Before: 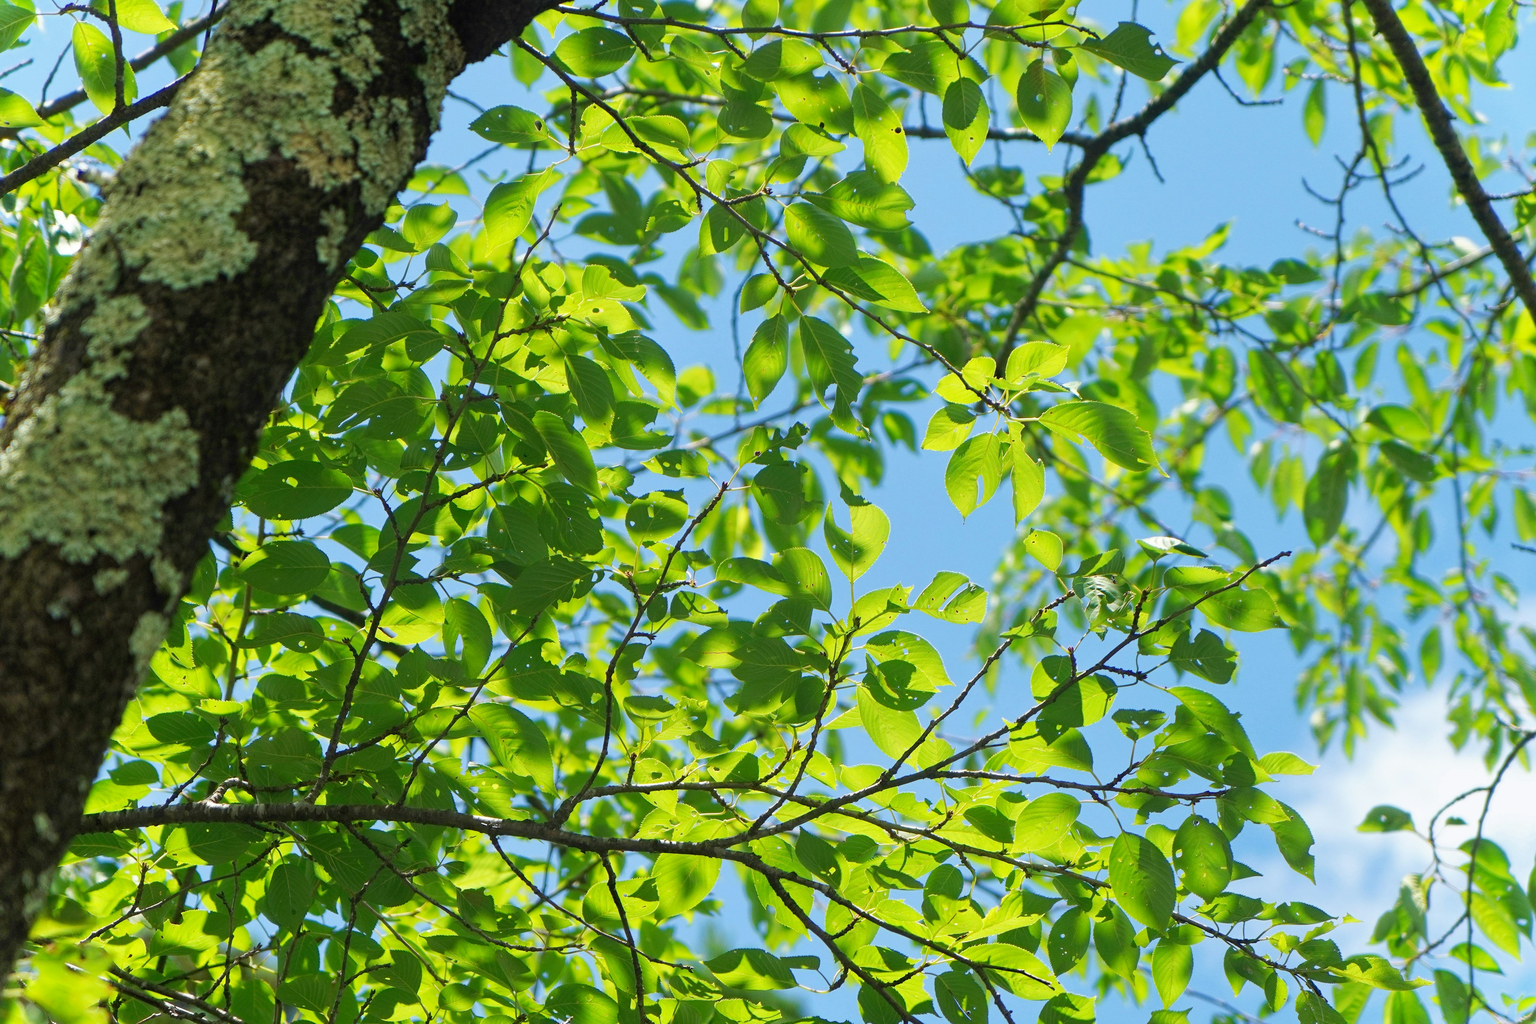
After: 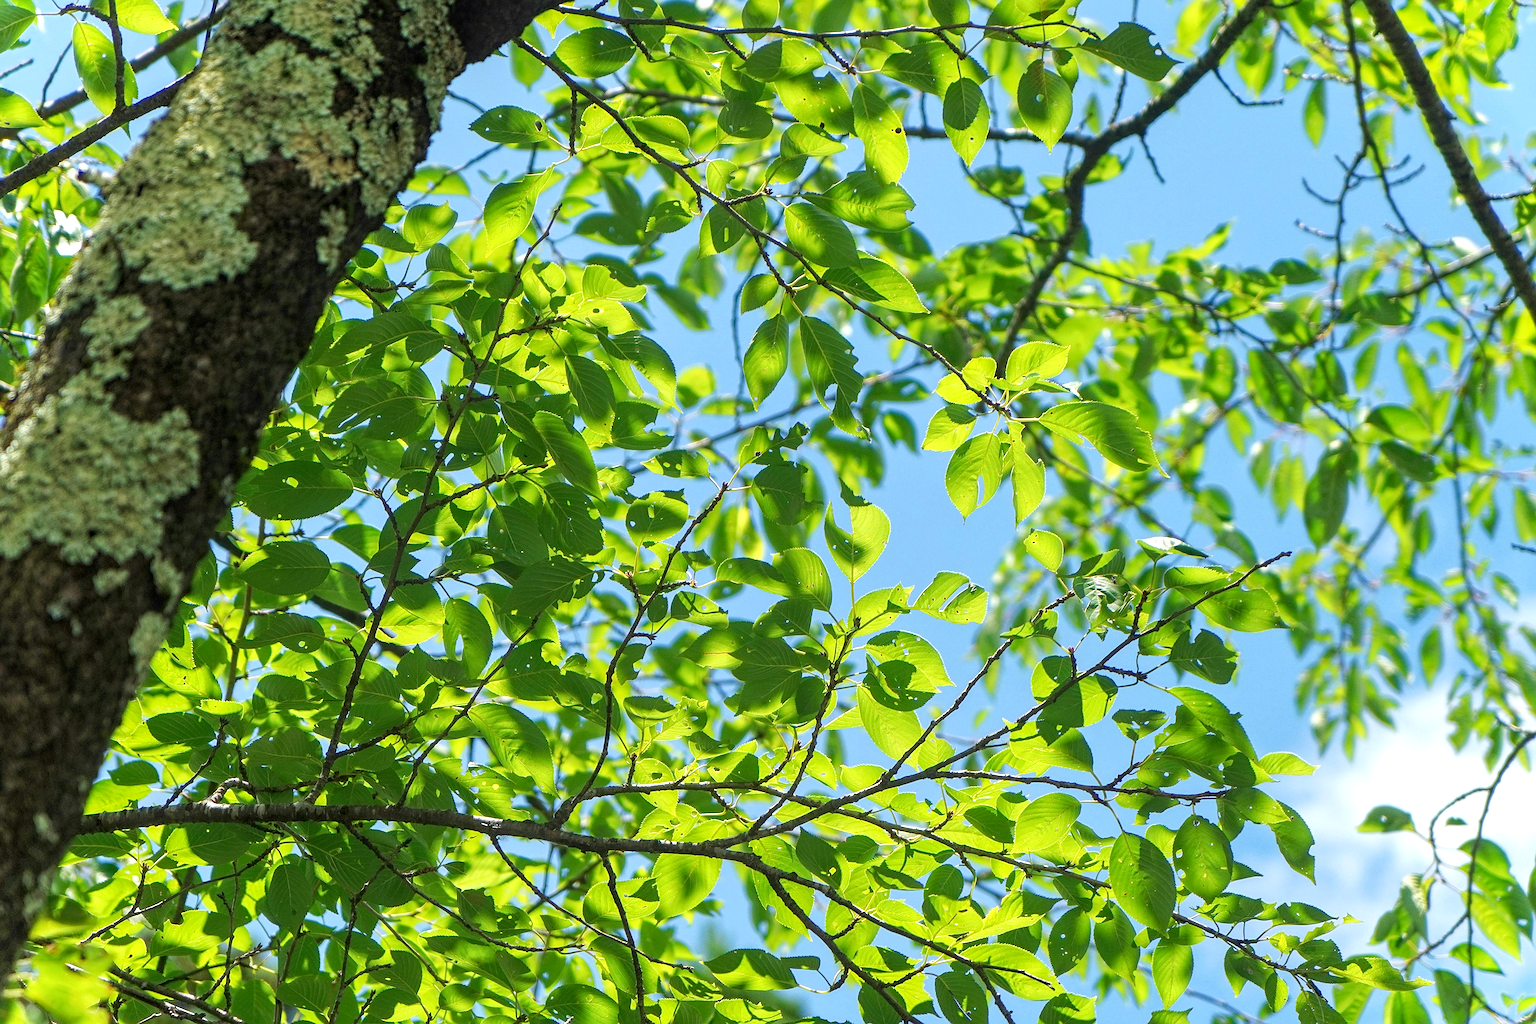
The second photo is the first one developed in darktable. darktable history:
sharpen: amount 0.49
exposure: exposure 0.19 EV, compensate exposure bias true, compensate highlight preservation false
local contrast: on, module defaults
